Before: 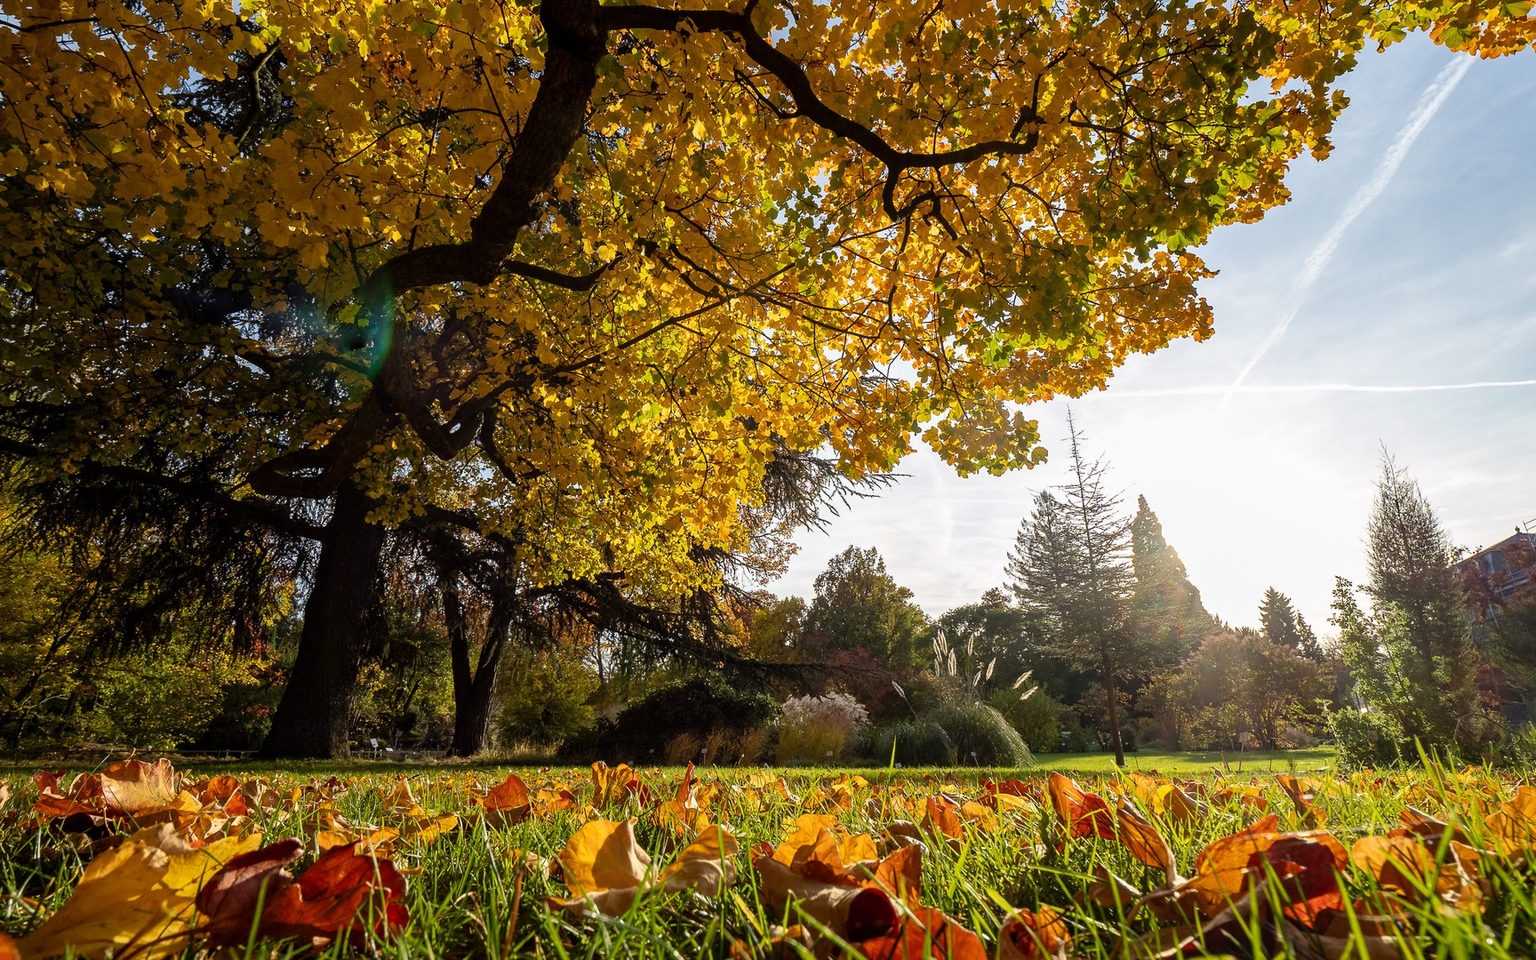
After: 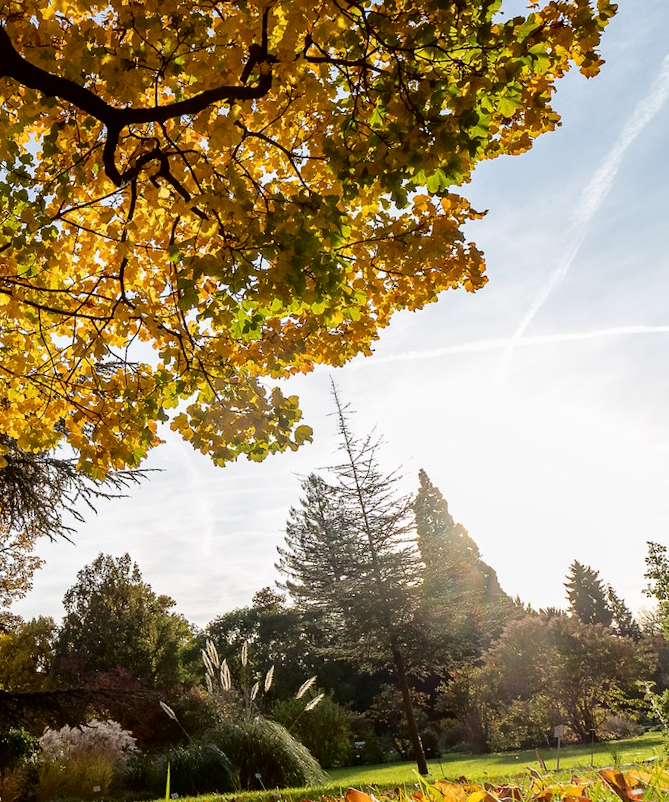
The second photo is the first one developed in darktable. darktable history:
fill light: exposure -2 EV, width 8.6
rotate and perspective: rotation -4.86°, automatic cropping off
crop and rotate: left 49.936%, top 10.094%, right 13.136%, bottom 24.256%
